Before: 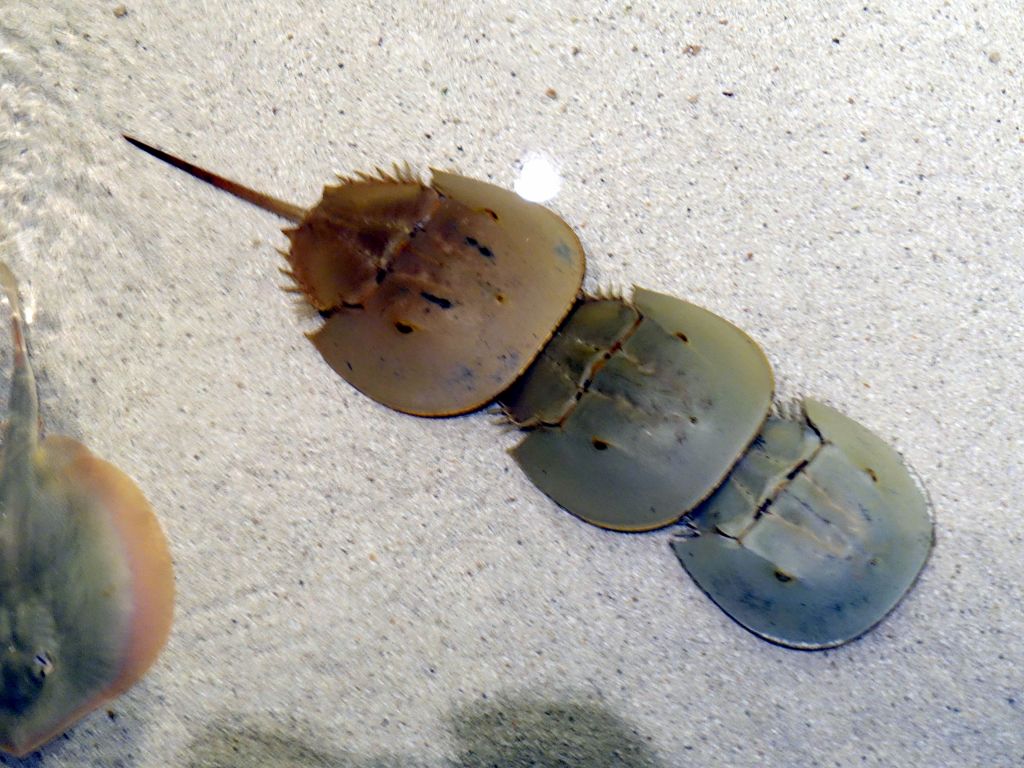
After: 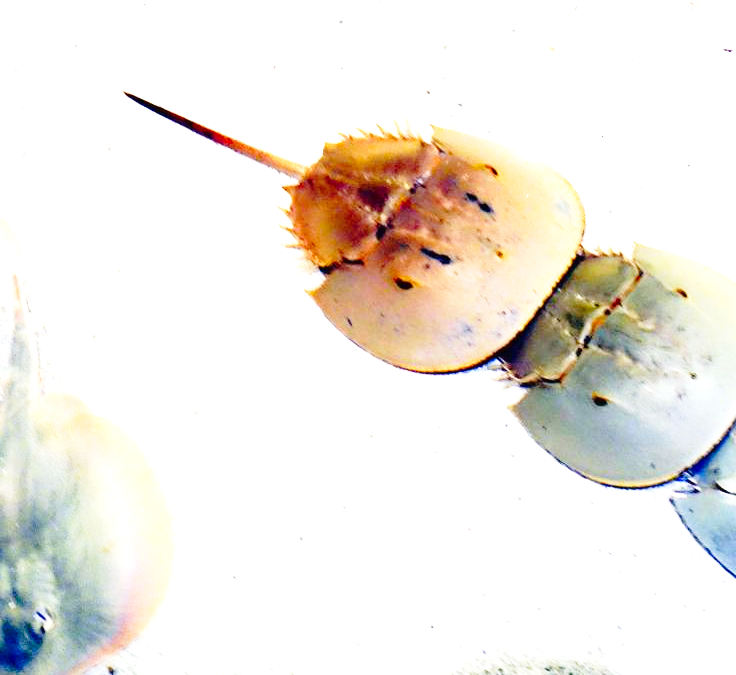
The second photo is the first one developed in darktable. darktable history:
color correction: saturation 1.11
crop: top 5.803%, right 27.864%, bottom 5.804%
base curve: curves: ch0 [(0, 0) (0.028, 0.03) (0.121, 0.232) (0.46, 0.748) (0.859, 0.968) (1, 1)], preserve colors none
exposure: black level correction 0, exposure 2 EV, compensate highlight preservation false
